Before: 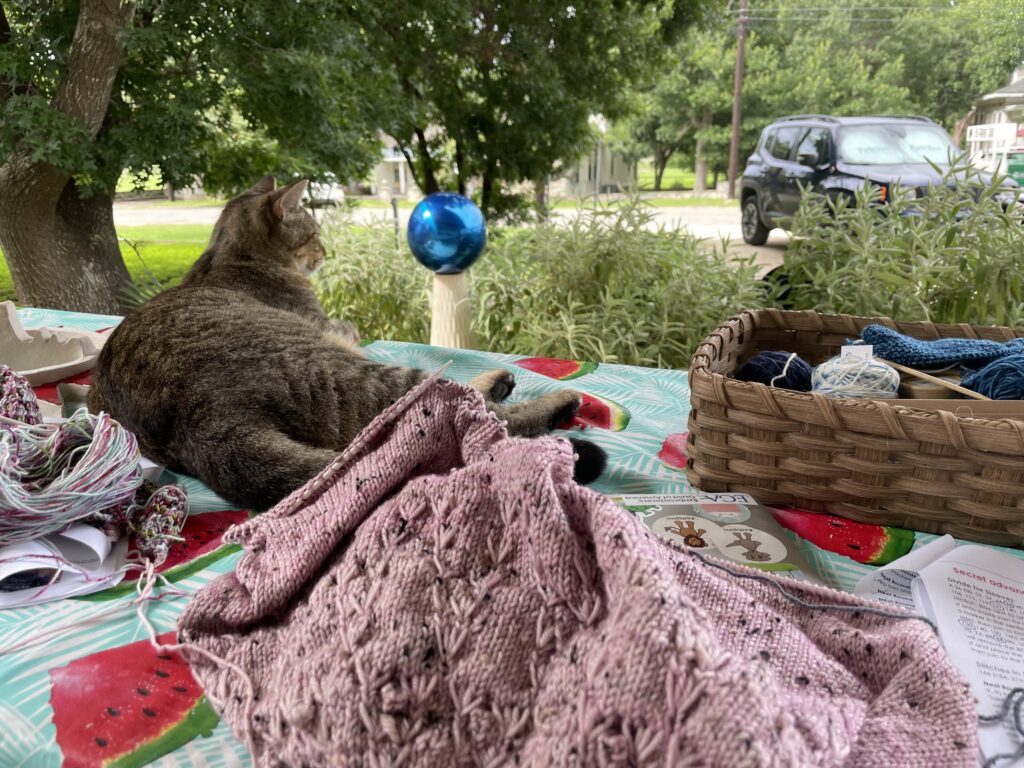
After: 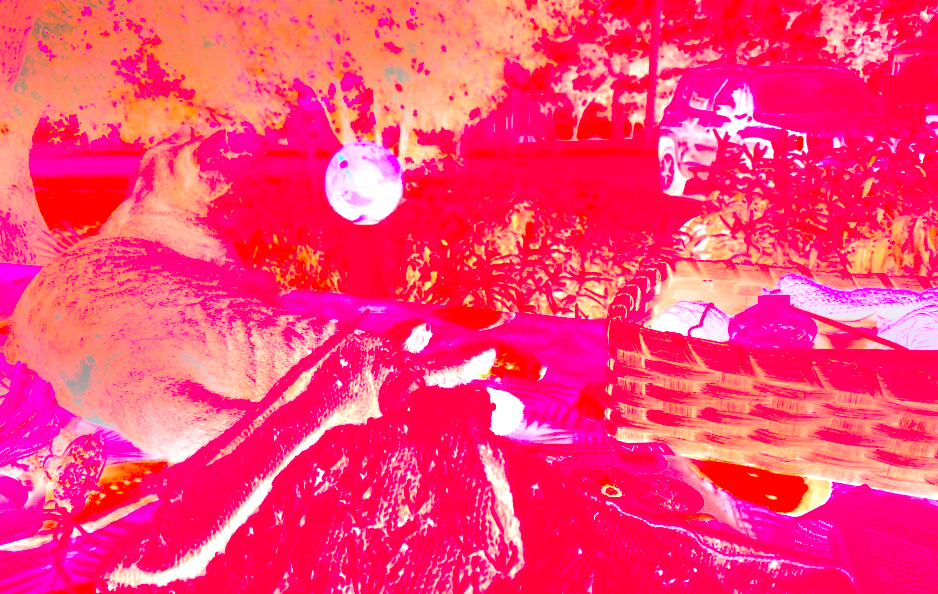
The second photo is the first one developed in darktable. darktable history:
bloom: on, module defaults
crop: left 8.155%, top 6.611%, bottom 15.385%
white balance: red 4.26, blue 1.802
